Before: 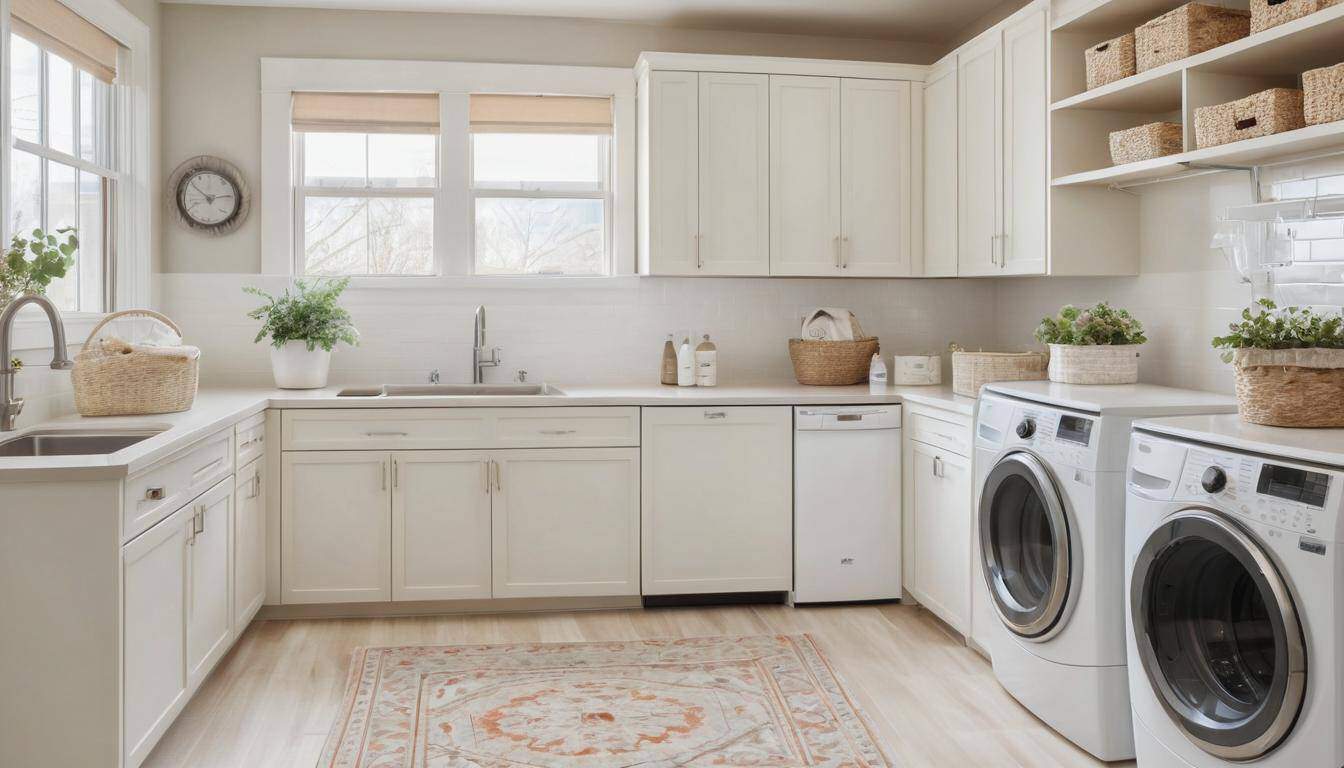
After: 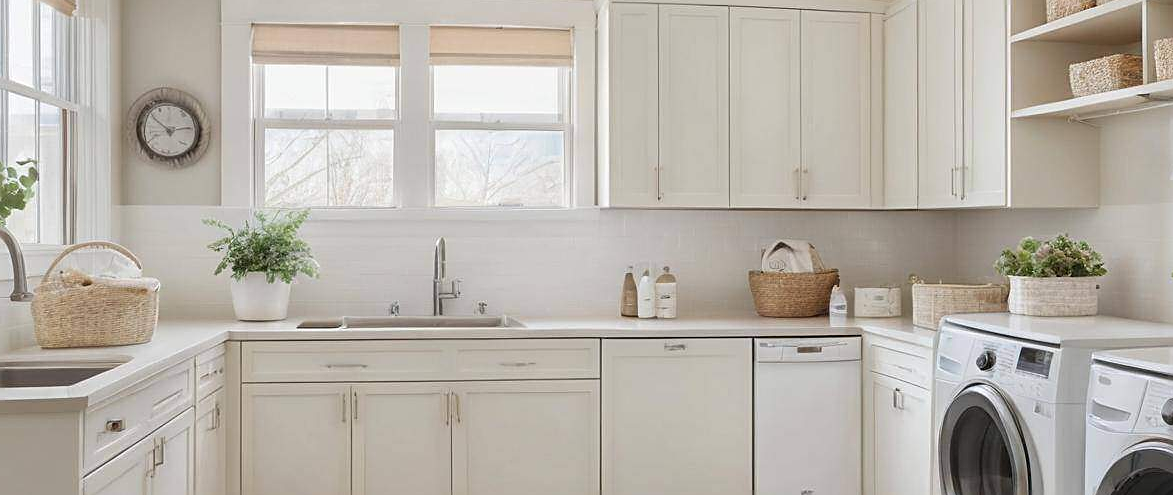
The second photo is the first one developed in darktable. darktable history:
crop: left 3.015%, top 8.969%, right 9.647%, bottom 26.457%
sharpen: on, module defaults
